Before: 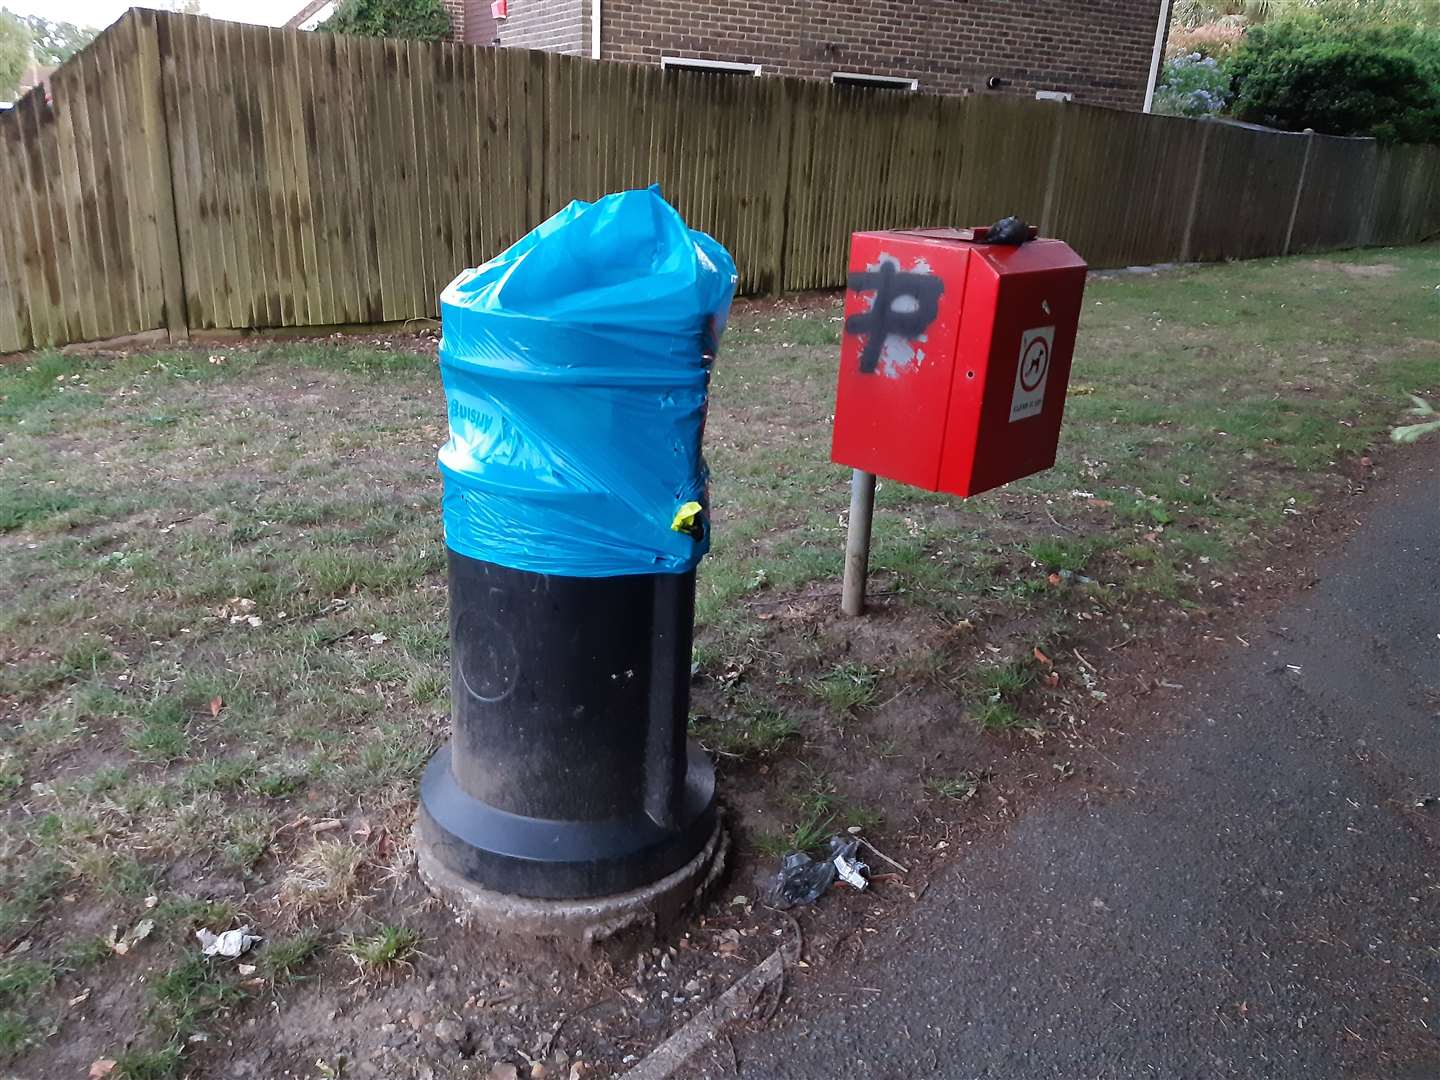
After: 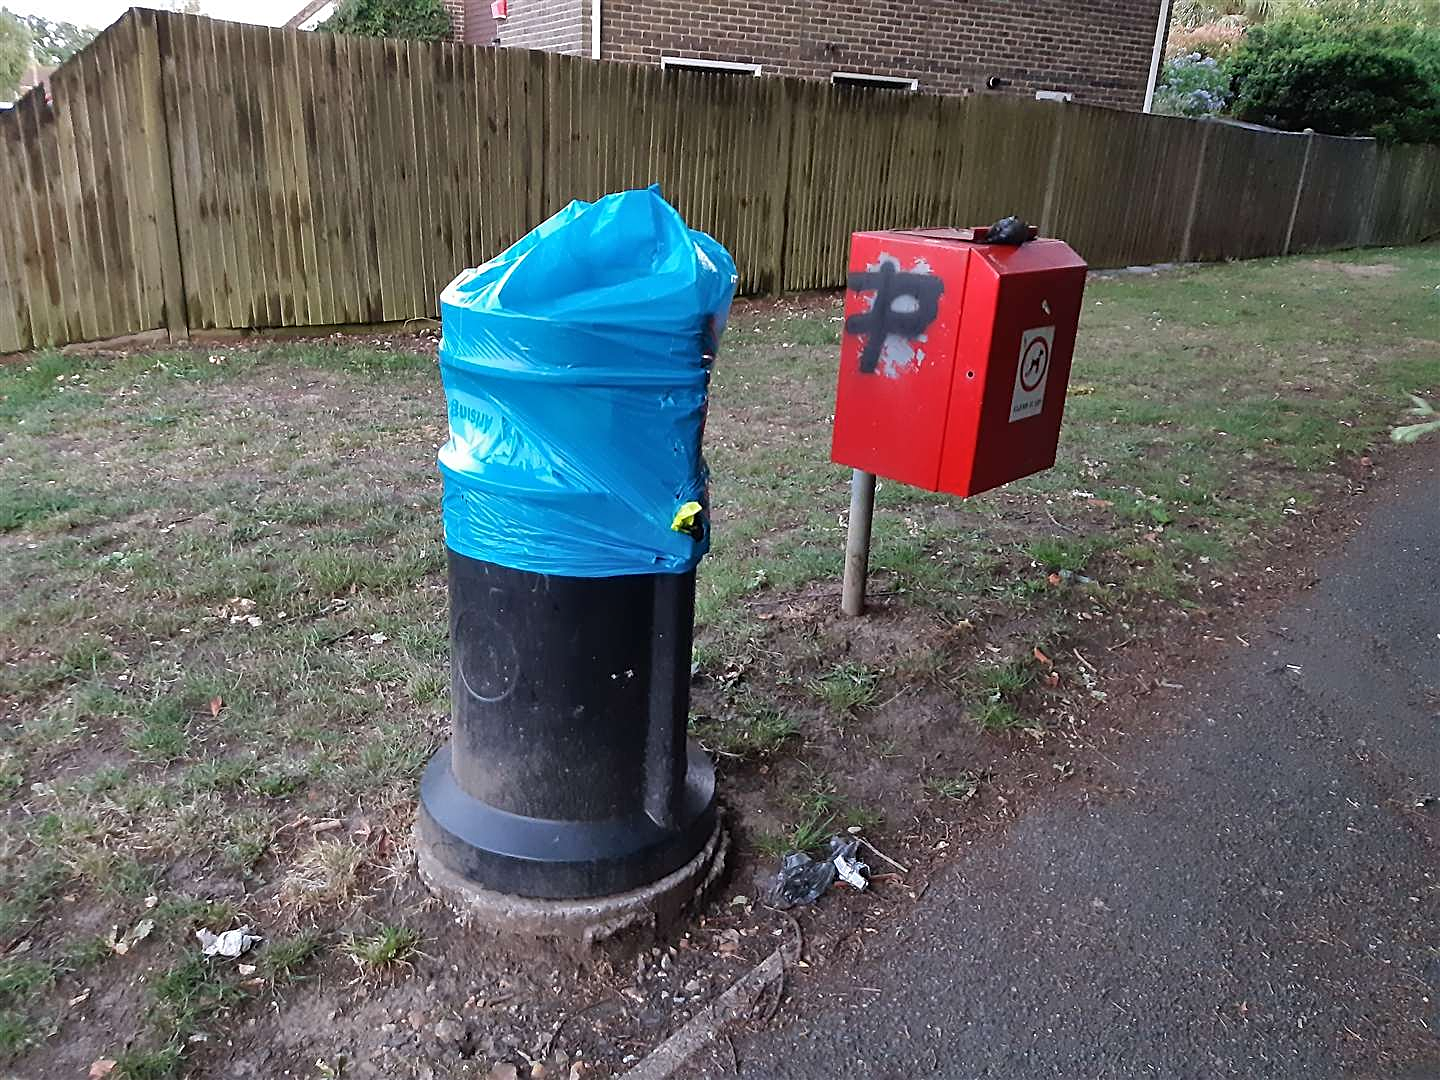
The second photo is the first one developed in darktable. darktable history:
sharpen: on, module defaults
shadows and highlights: highlights color adjustment 0.076%, soften with gaussian
